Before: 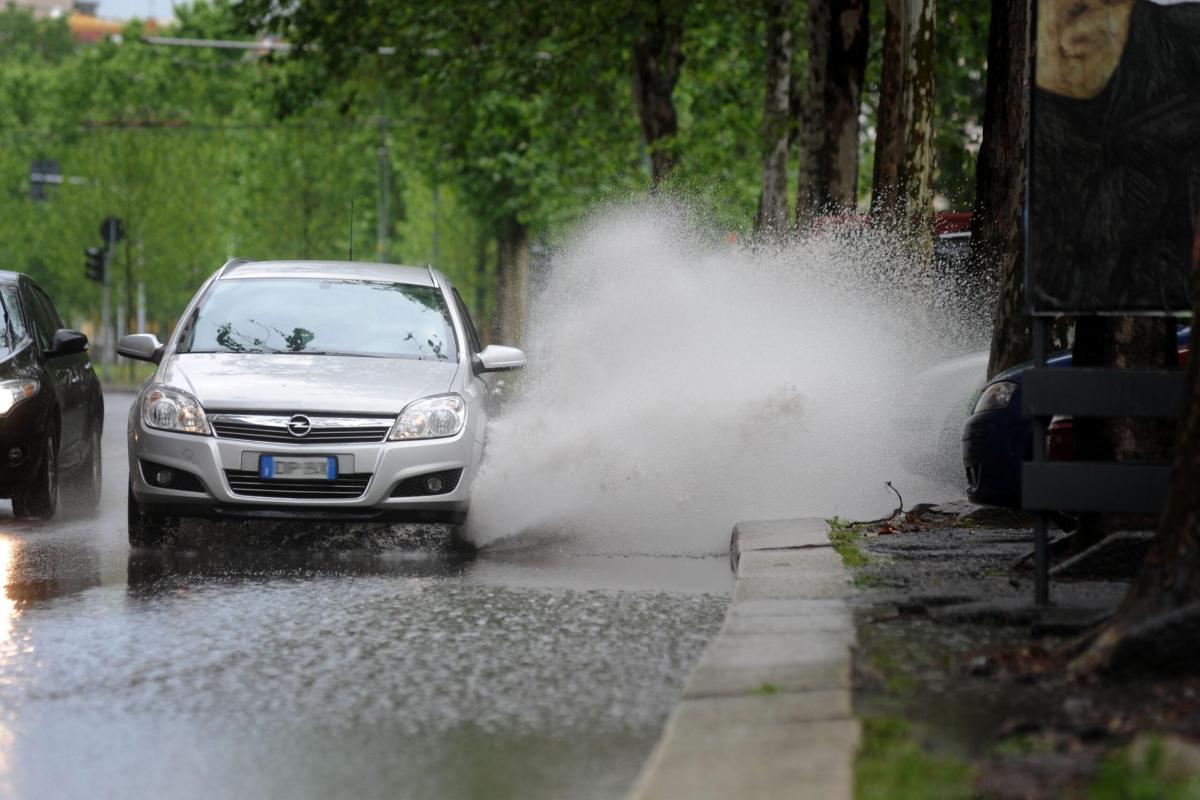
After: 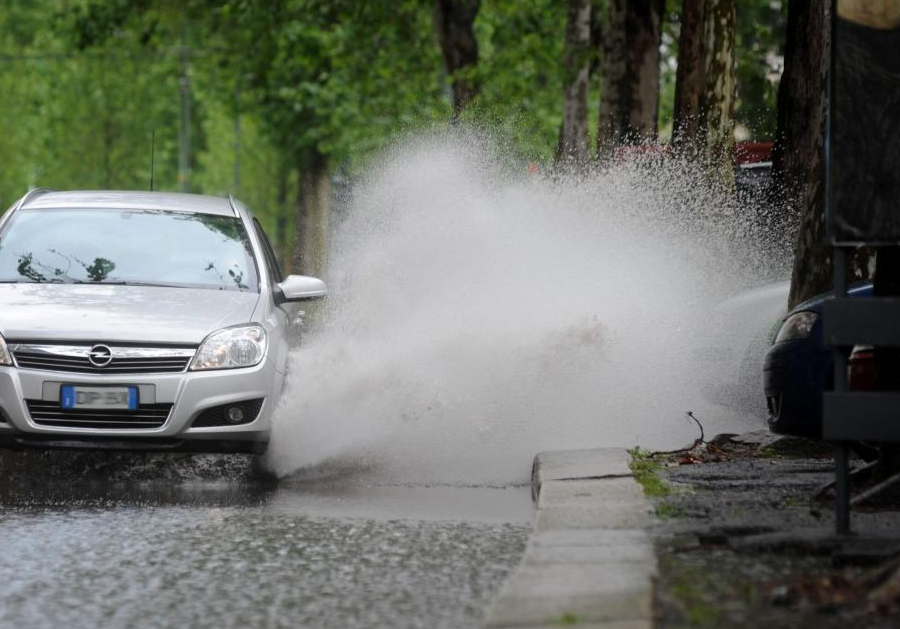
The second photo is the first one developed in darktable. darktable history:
crop: left 16.636%, top 8.786%, right 8.311%, bottom 12.504%
